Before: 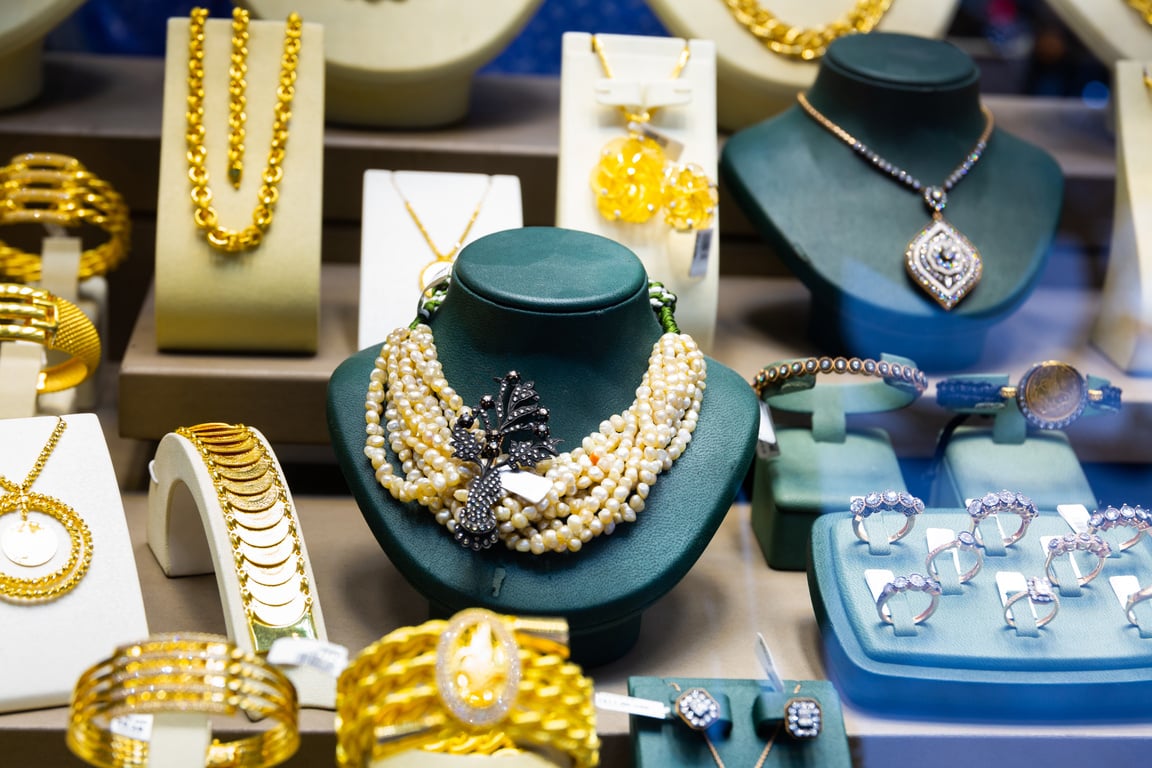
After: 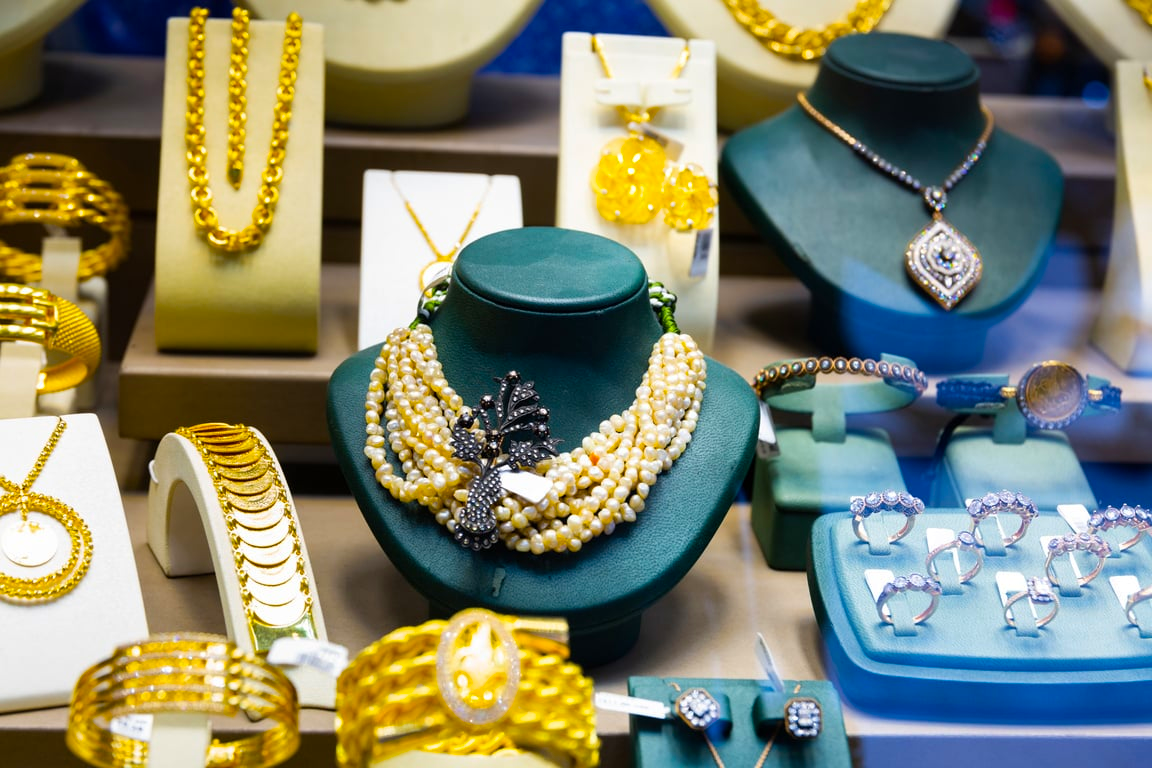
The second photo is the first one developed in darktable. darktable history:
color balance rgb: perceptual saturation grading › global saturation 25.768%, global vibrance 14.734%
